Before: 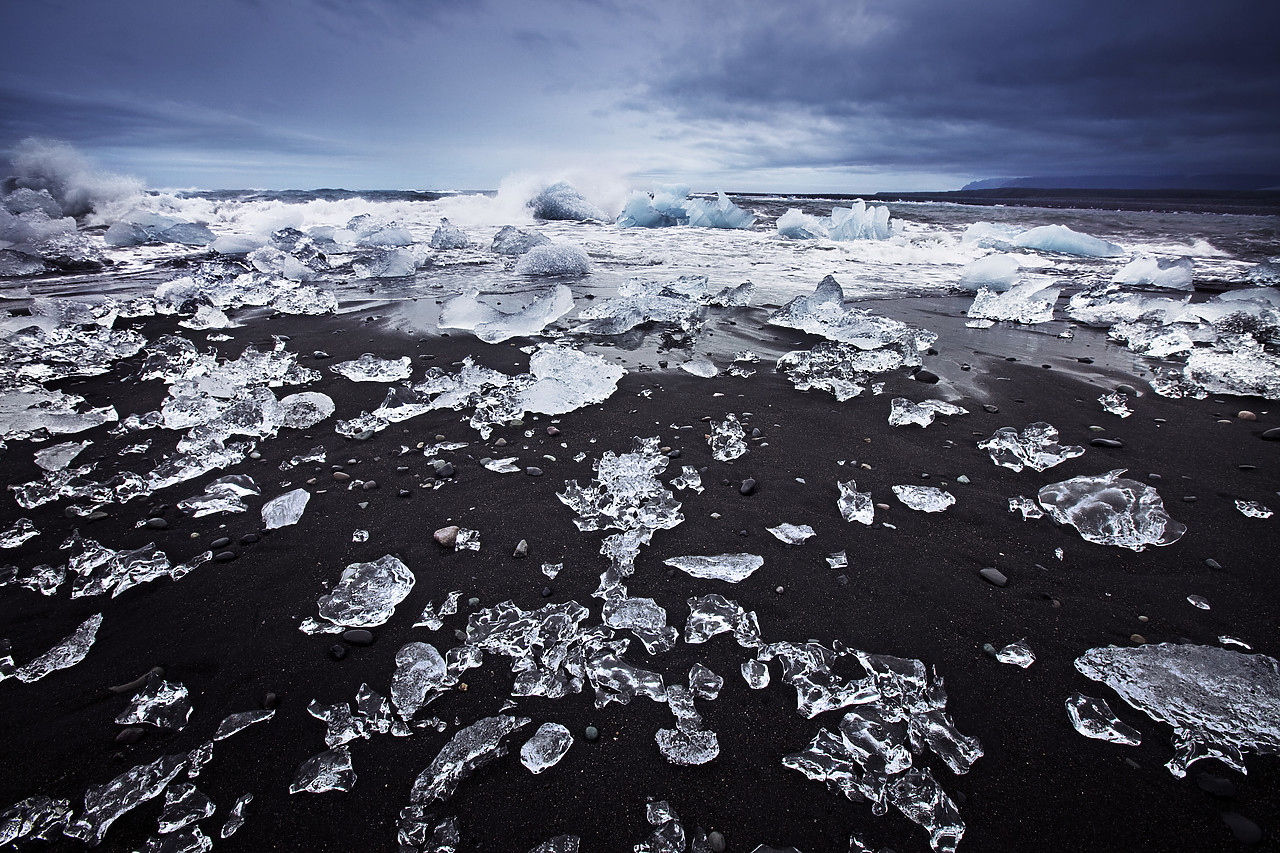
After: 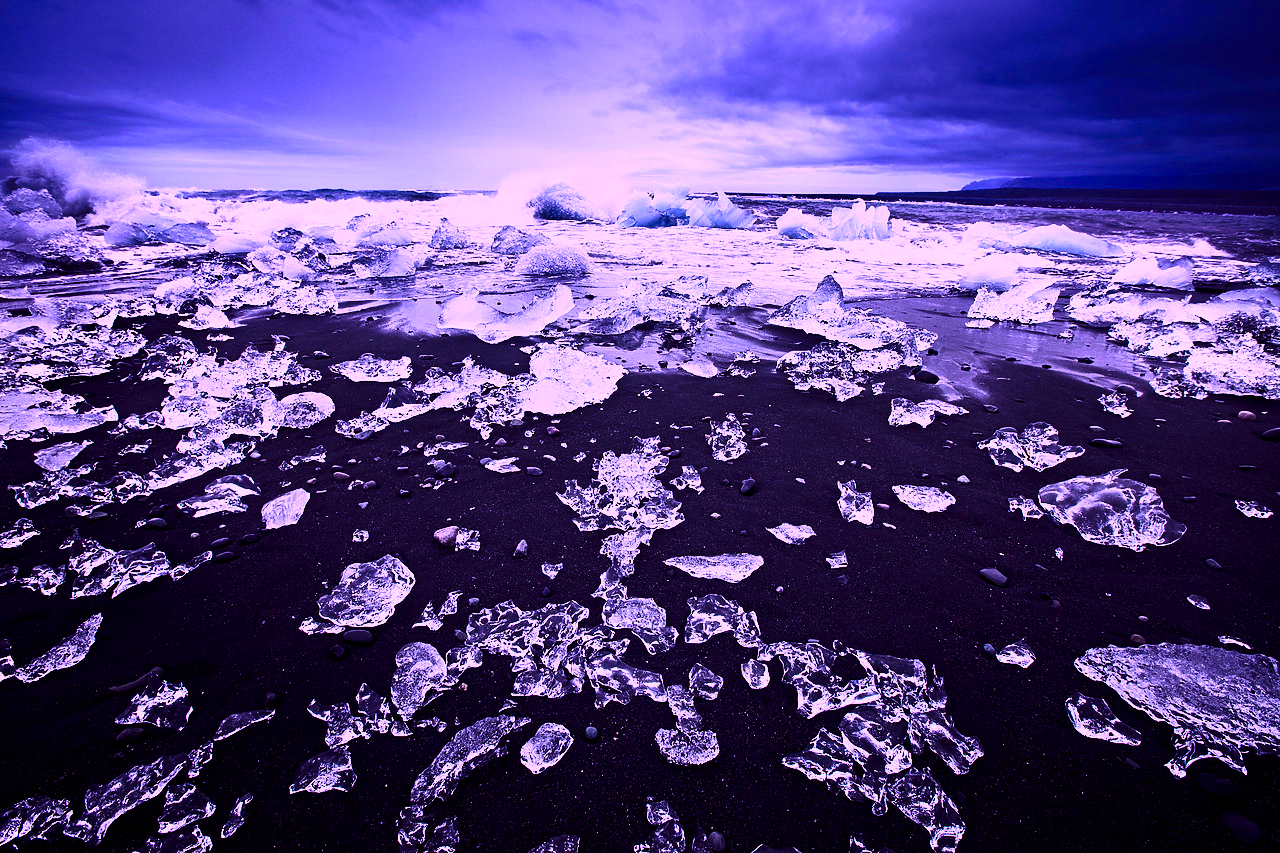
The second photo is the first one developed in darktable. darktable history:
contrast brightness saturation: contrast 0.283
color calibration: gray › normalize channels true, illuminant custom, x 0.38, y 0.482, temperature 4464.46 K, gamut compression 0.009
